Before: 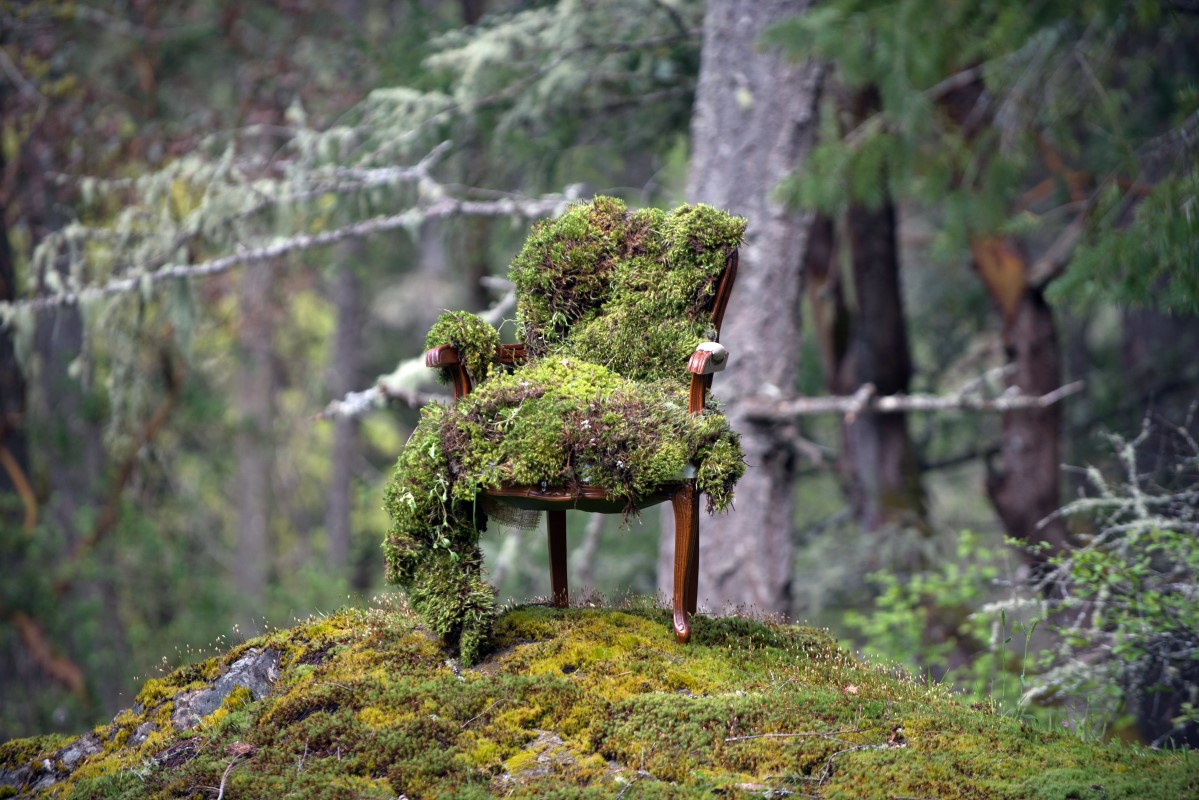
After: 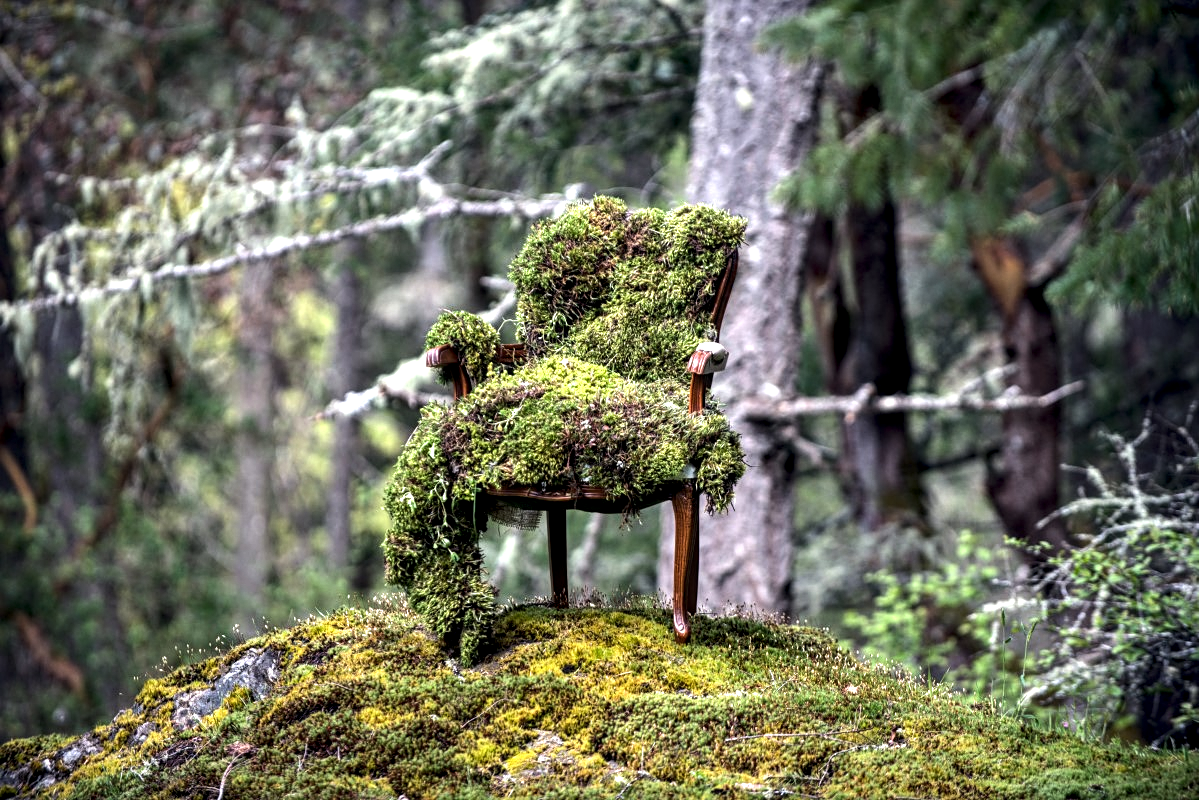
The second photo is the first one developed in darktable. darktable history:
local contrast: highlights 25%, detail 150%
tone equalizer: -8 EV -0.75 EV, -7 EV -0.7 EV, -6 EV -0.6 EV, -5 EV -0.4 EV, -3 EV 0.4 EV, -2 EV 0.6 EV, -1 EV 0.7 EV, +0 EV 0.75 EV, edges refinement/feathering 500, mask exposure compensation -1.57 EV, preserve details no
sharpen: amount 0.2
